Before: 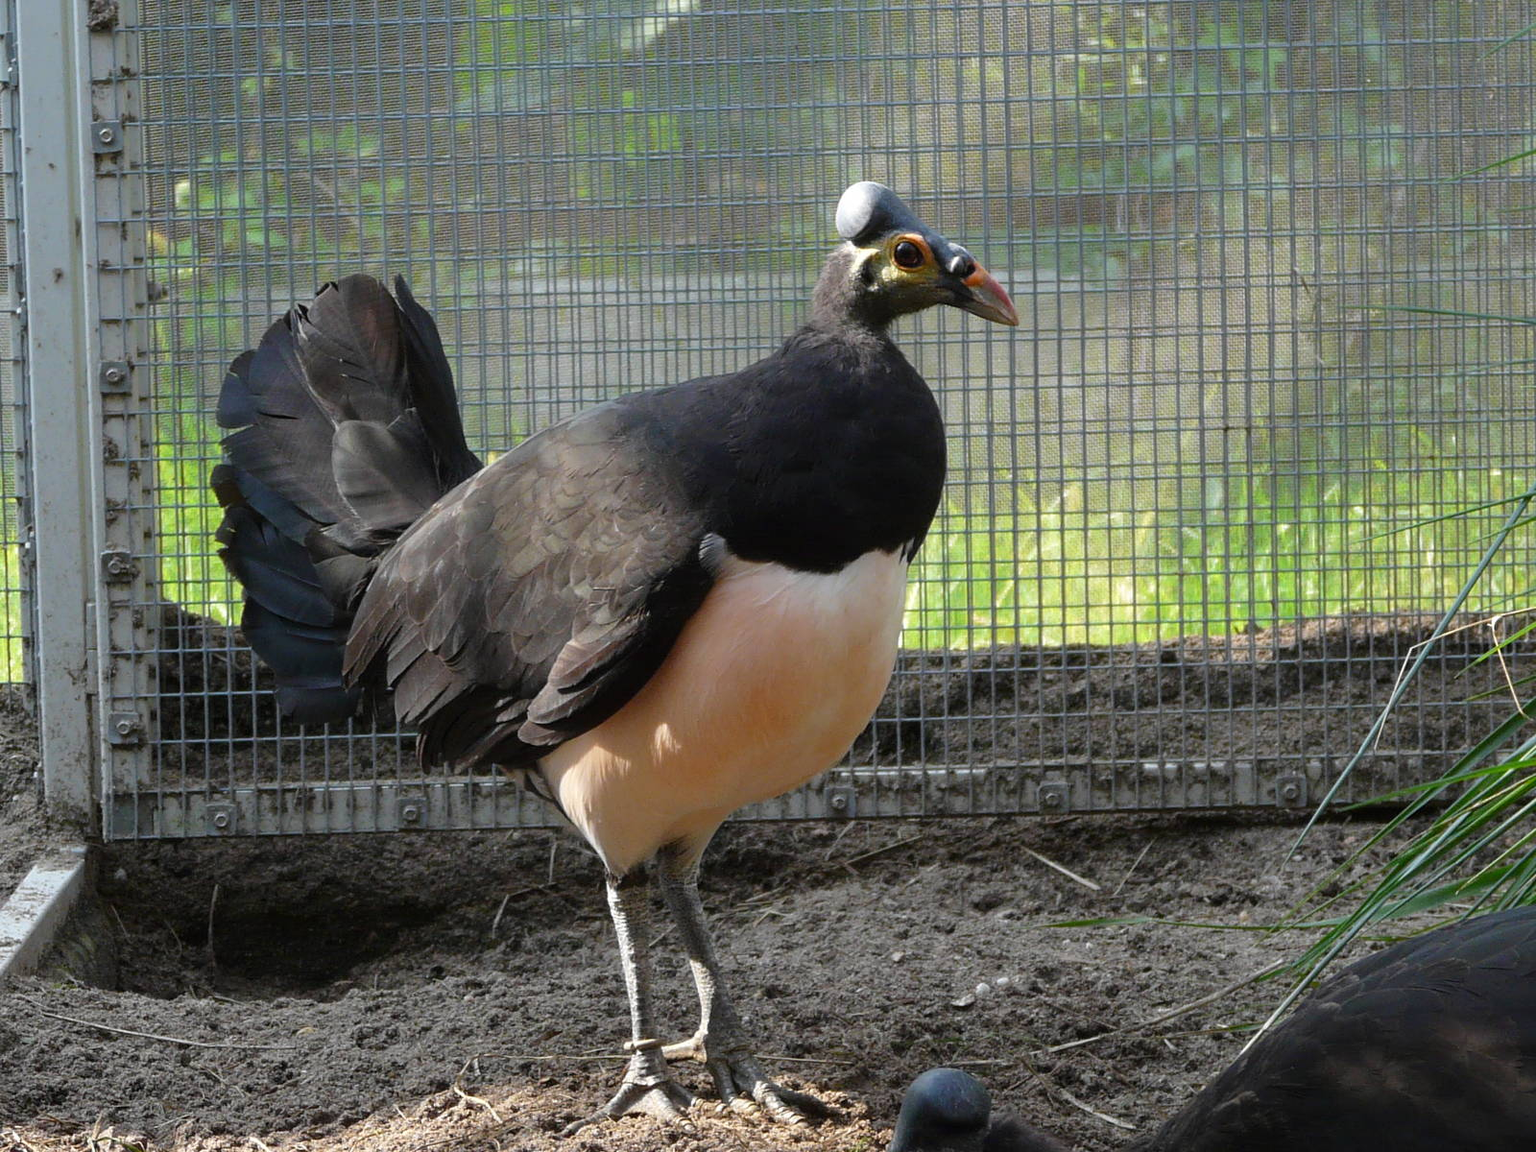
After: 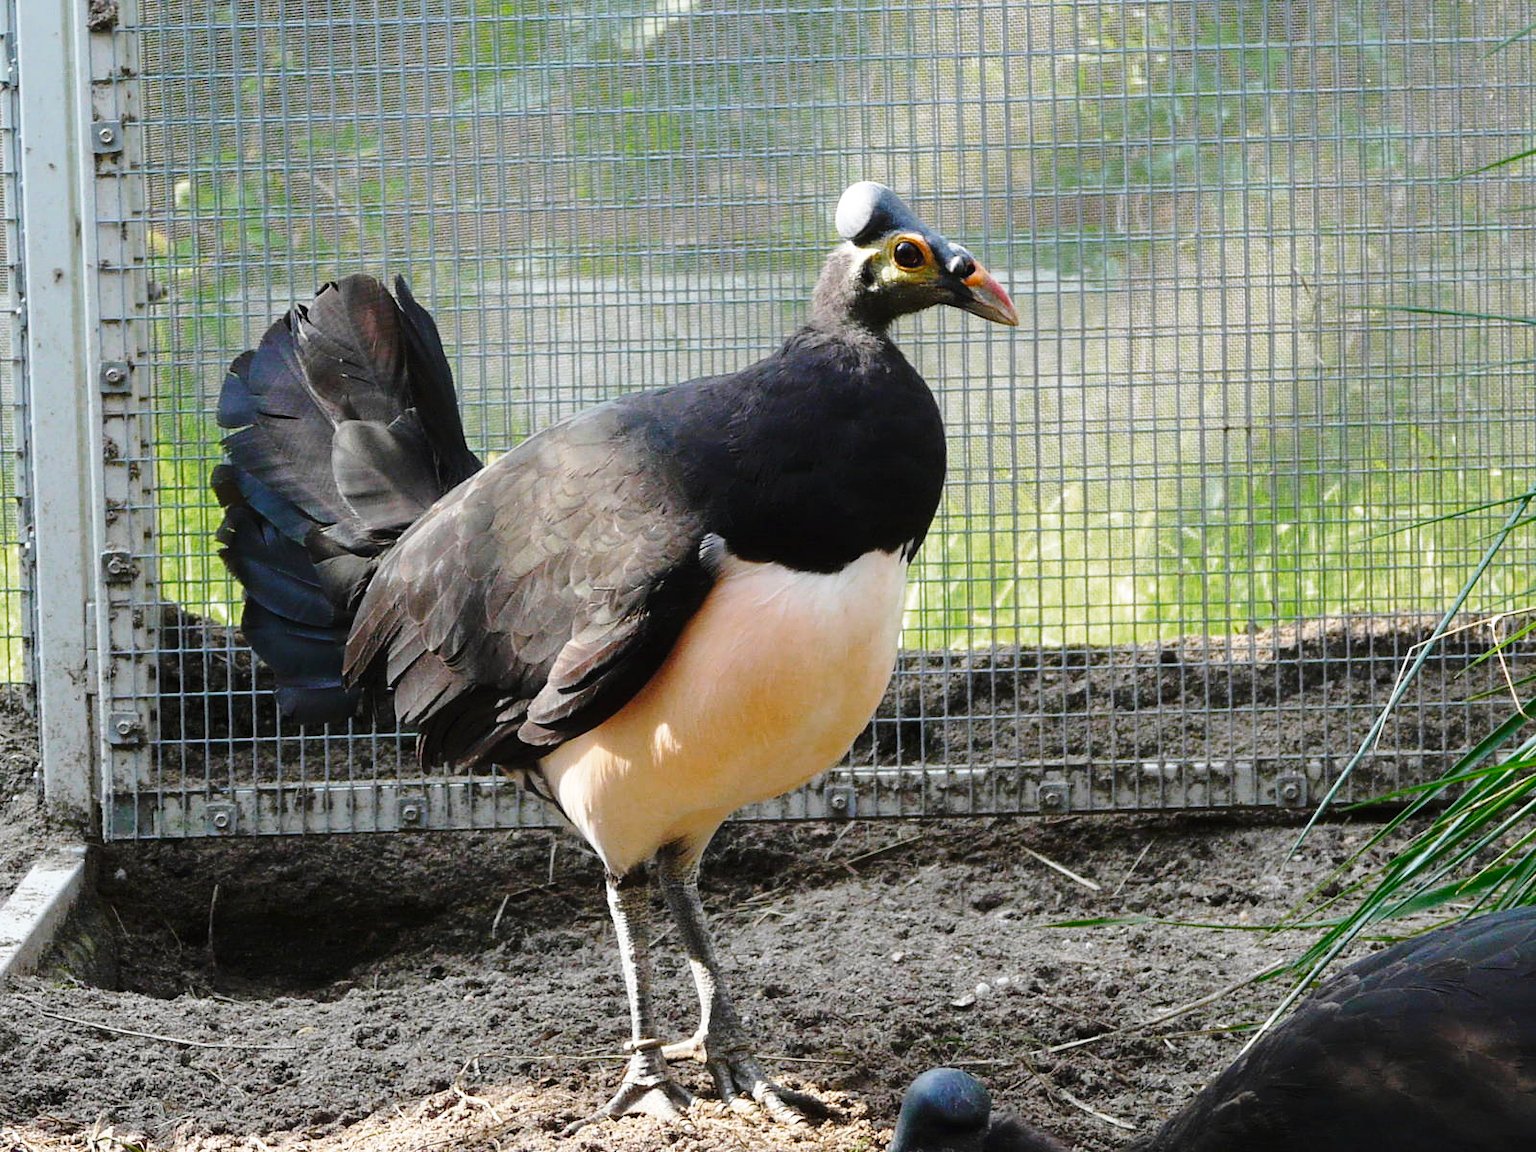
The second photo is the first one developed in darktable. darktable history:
base curve: curves: ch0 [(0, 0) (0.028, 0.03) (0.121, 0.232) (0.46, 0.748) (0.859, 0.968) (1, 1)], preserve colors none
color zones: curves: ch0 [(0, 0.558) (0.143, 0.548) (0.286, 0.447) (0.429, 0.259) (0.571, 0.5) (0.714, 0.5) (0.857, 0.593) (1, 0.558)]; ch1 [(0, 0.543) (0.01, 0.544) (0.12, 0.492) (0.248, 0.458) (0.5, 0.534) (0.748, 0.5) (0.99, 0.469) (1, 0.543)]; ch2 [(0, 0.507) (0.143, 0.522) (0.286, 0.505) (0.429, 0.5) (0.571, 0.5) (0.714, 0.5) (0.857, 0.5) (1, 0.507)]
